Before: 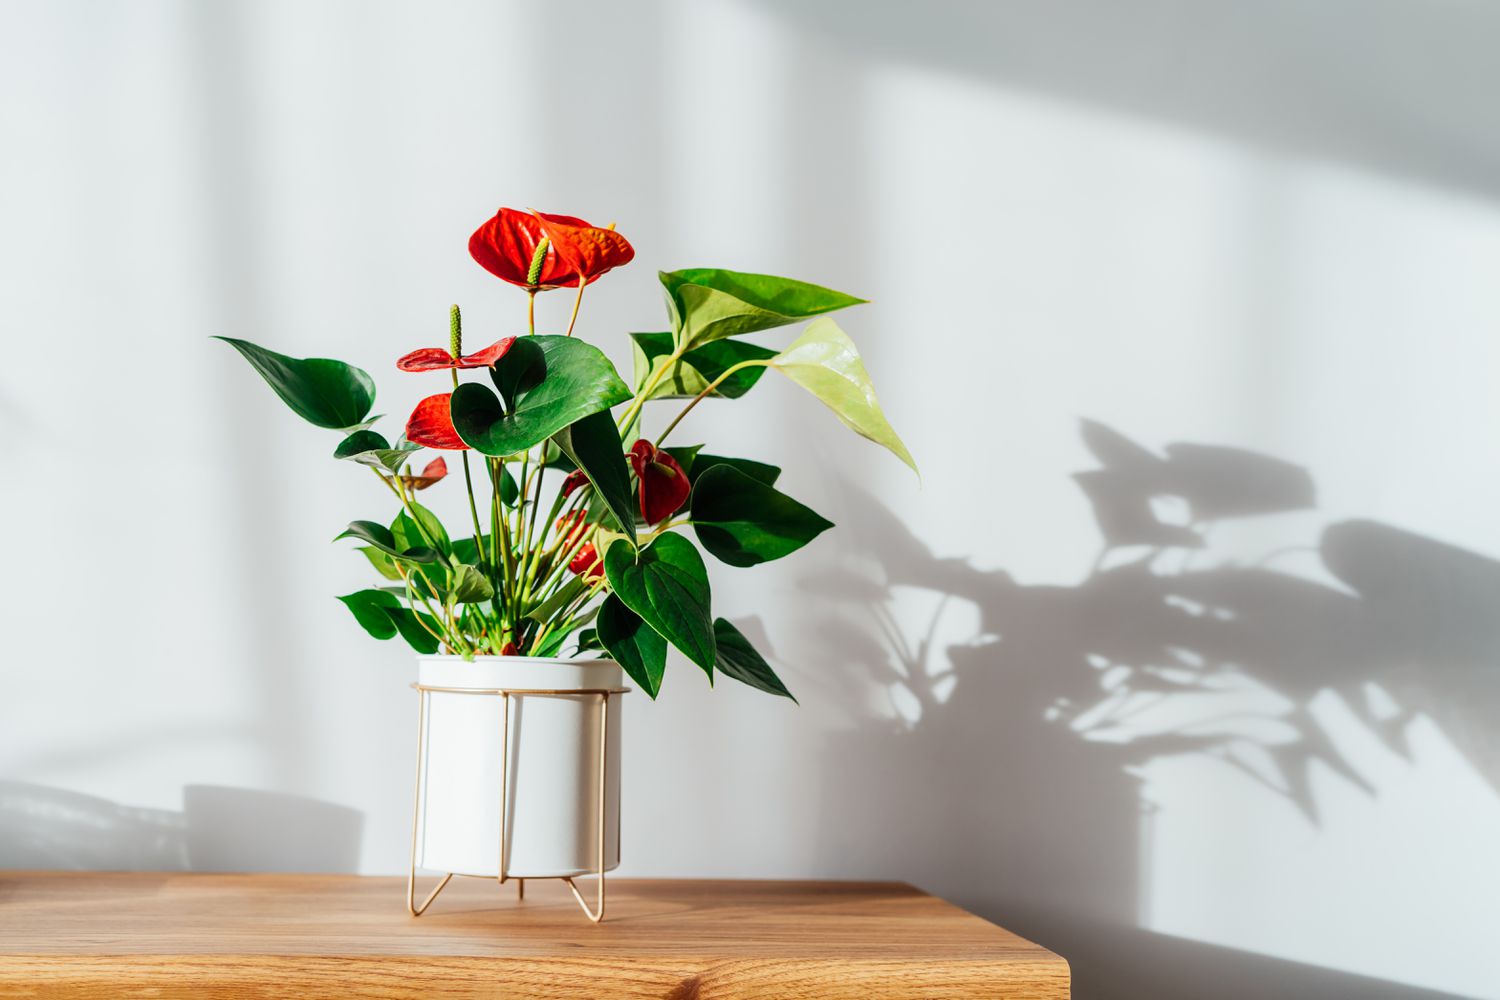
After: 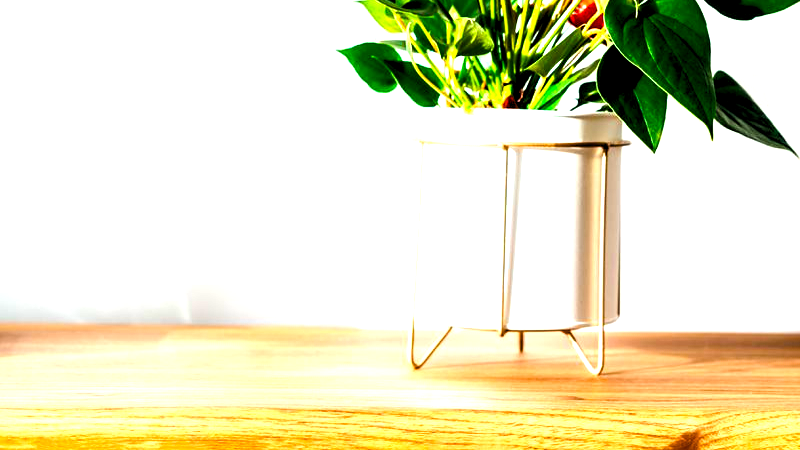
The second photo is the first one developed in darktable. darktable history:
color balance rgb: linear chroma grading › global chroma 16.62%, perceptual saturation grading › highlights -8.63%, perceptual saturation grading › mid-tones 18.66%, perceptual saturation grading › shadows 28.49%, perceptual brilliance grading › highlights 14.22%, perceptual brilliance grading › shadows -18.96%, global vibrance 27.71%
crop and rotate: top 54.778%, right 46.61%, bottom 0.159%
rgb levels: levels [[0.01, 0.419, 0.839], [0, 0.5, 1], [0, 0.5, 1]]
tone equalizer: -8 EV 0.001 EV, -7 EV -0.002 EV, -6 EV 0.002 EV, -5 EV -0.03 EV, -4 EV -0.116 EV, -3 EV -0.169 EV, -2 EV 0.24 EV, -1 EV 0.702 EV, +0 EV 0.493 EV
